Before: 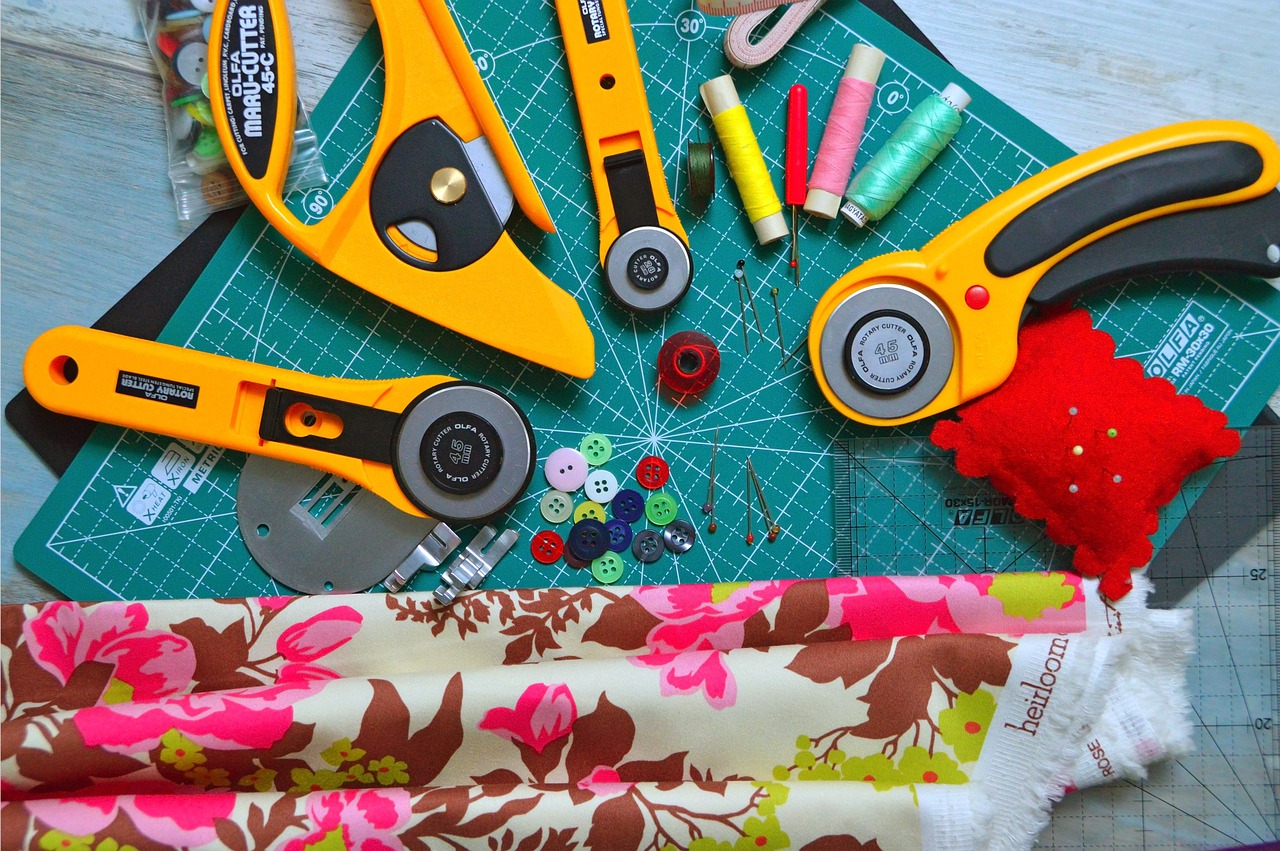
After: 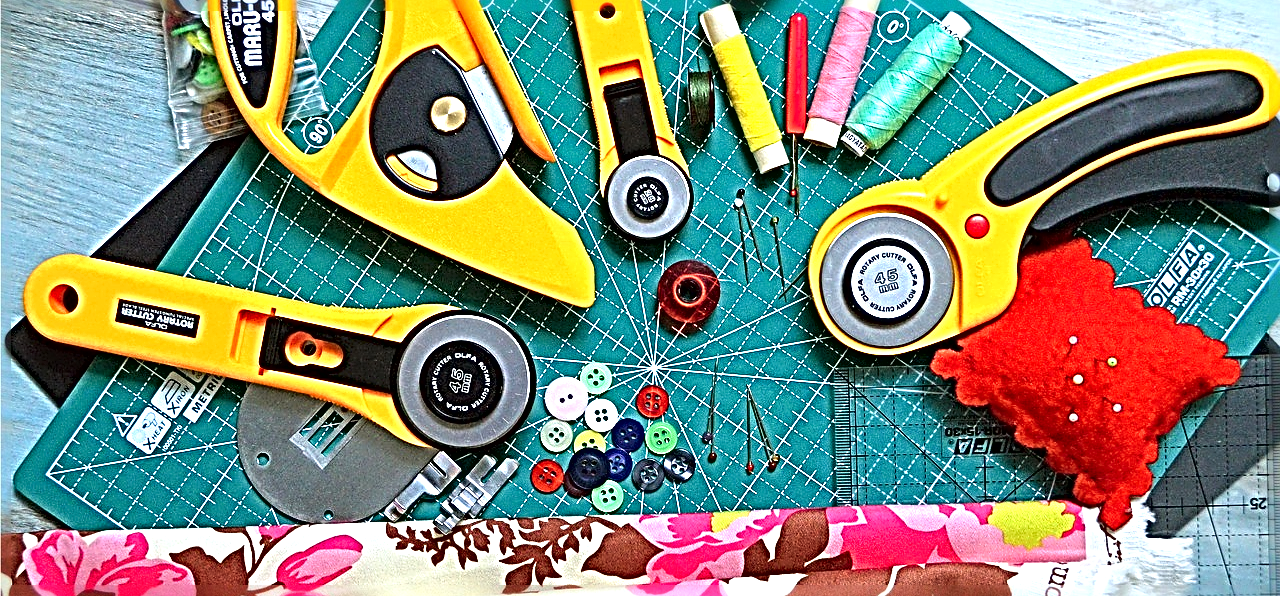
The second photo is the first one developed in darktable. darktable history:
tone equalizer: -8 EV -0.747 EV, -7 EV -0.713 EV, -6 EV -0.637 EV, -5 EV -0.378 EV, -3 EV 0.398 EV, -2 EV 0.6 EV, -1 EV 0.683 EV, +0 EV 0.726 EV
crop and rotate: top 8.444%, bottom 21.436%
local contrast: mode bilateral grid, contrast 20, coarseness 50, detail 157%, midtone range 0.2
sharpen: radius 4.042, amount 1.986
